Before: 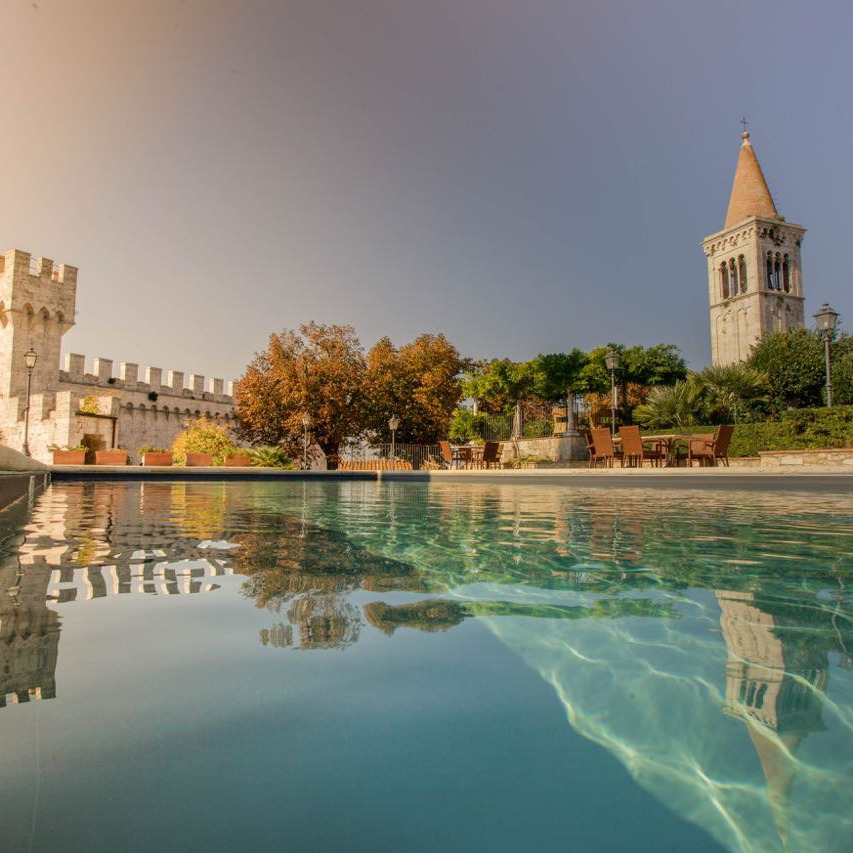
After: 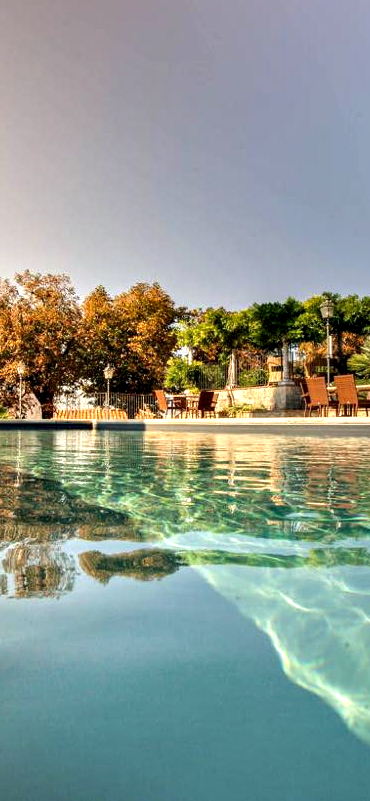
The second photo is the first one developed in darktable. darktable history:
crop: left 33.448%, top 6.054%, right 23.126%
contrast equalizer: octaves 7, y [[0.6 ×6], [0.55 ×6], [0 ×6], [0 ×6], [0 ×6]]
exposure: black level correction -0.002, exposure 0.711 EV, compensate highlight preservation false
